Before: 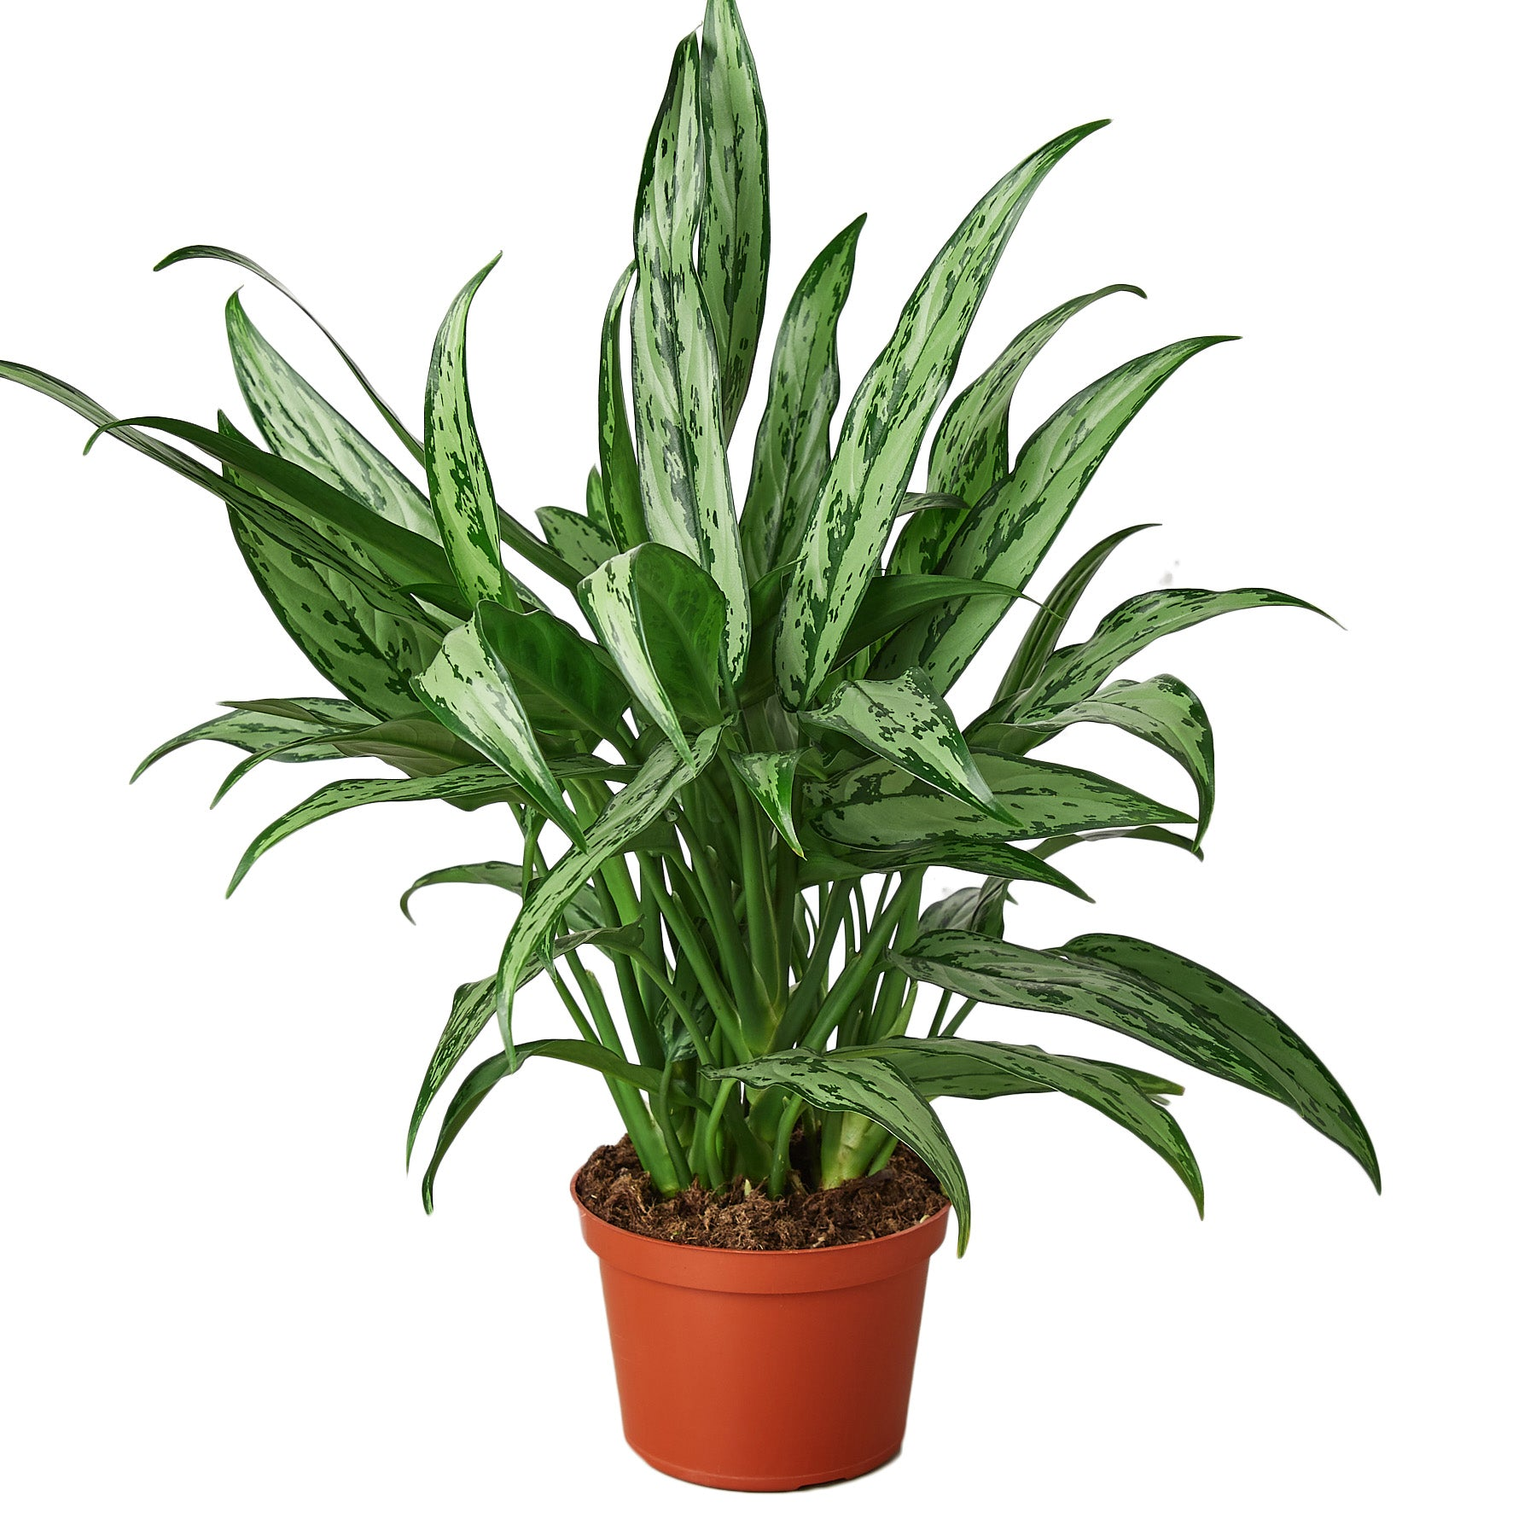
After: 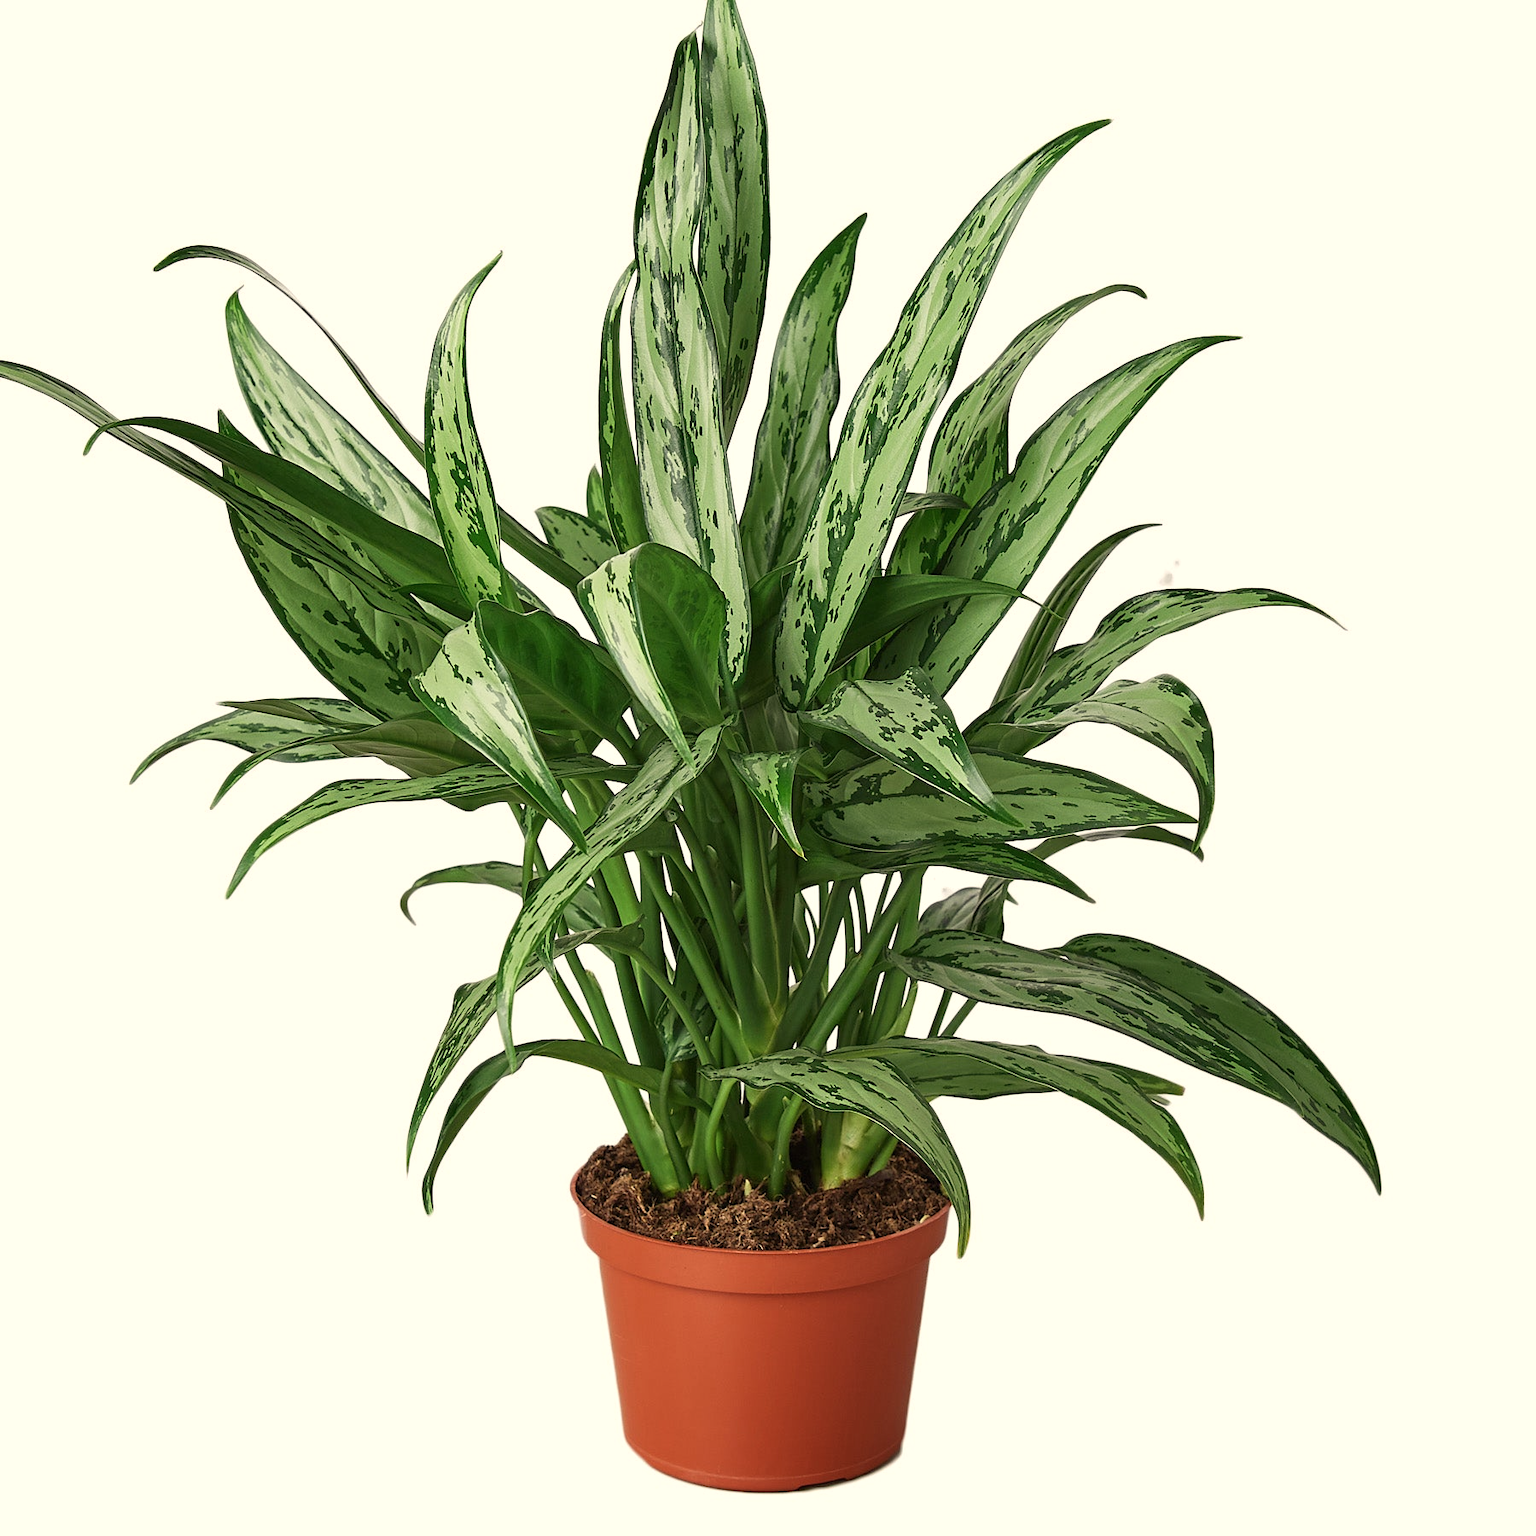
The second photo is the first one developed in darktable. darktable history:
color zones: curves: ch1 [(0, 0.469) (0.01, 0.469) (0.12, 0.446) (0.248, 0.469) (0.5, 0.5) (0.748, 0.5) (0.99, 0.469) (1, 0.469)]
white balance: red 1.045, blue 0.932
tone equalizer: on, module defaults
